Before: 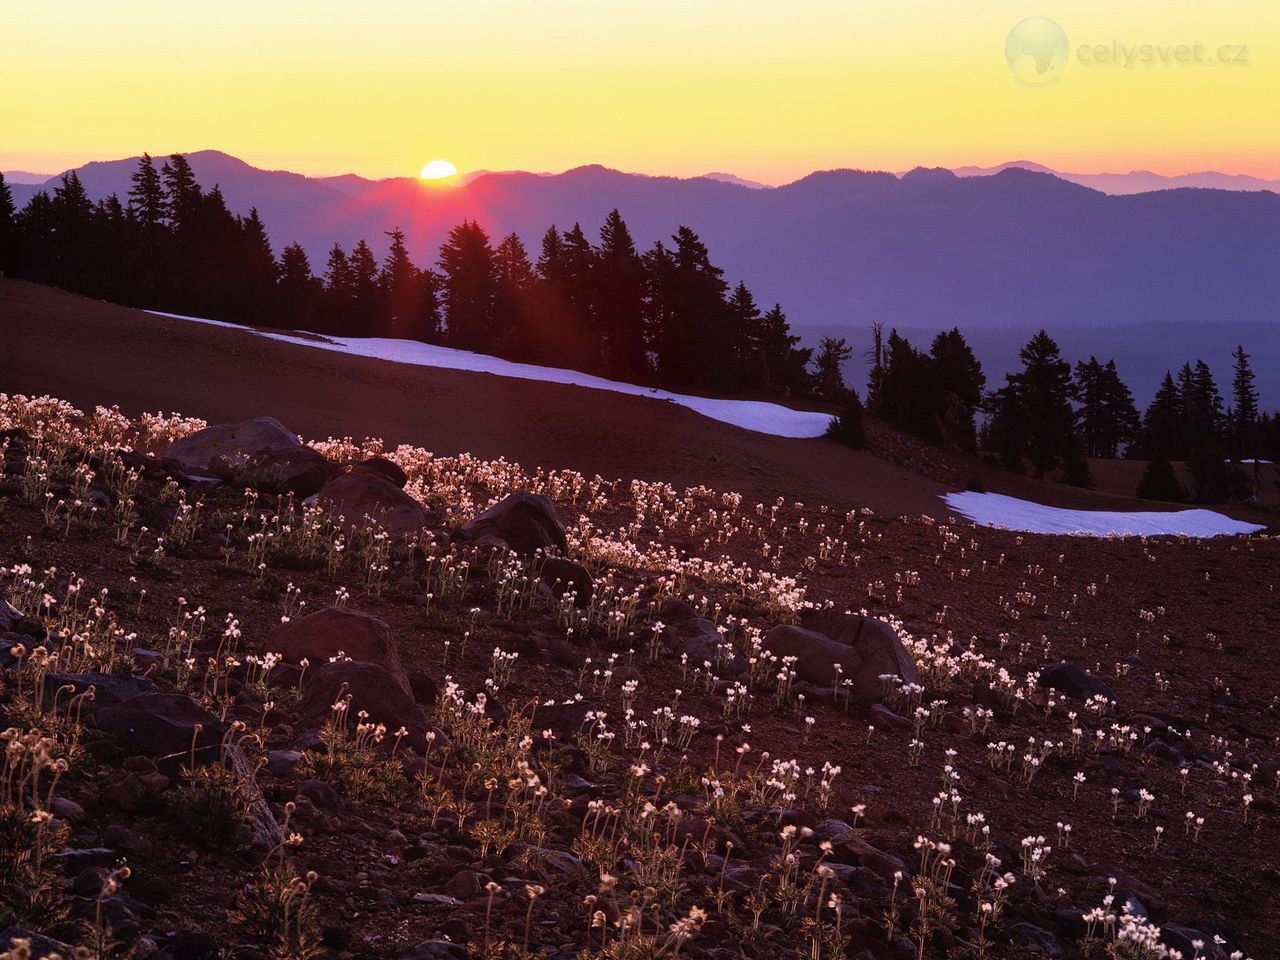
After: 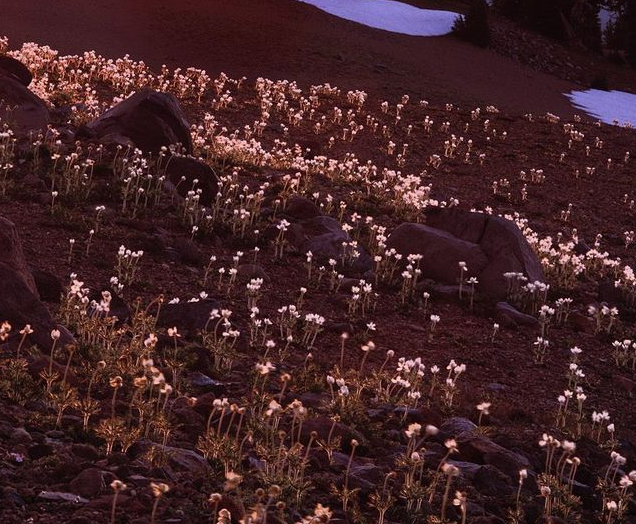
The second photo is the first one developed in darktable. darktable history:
crop: left 29.348%, top 41.89%, right 20.911%, bottom 3.475%
